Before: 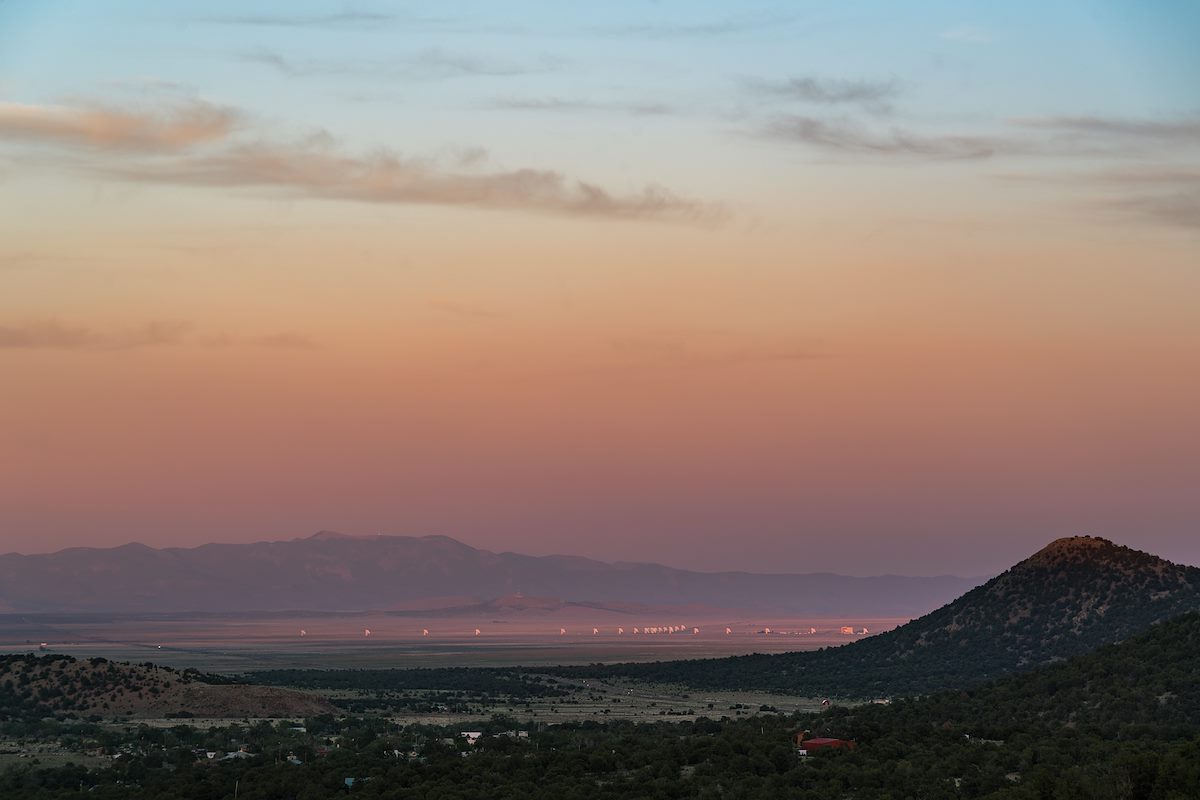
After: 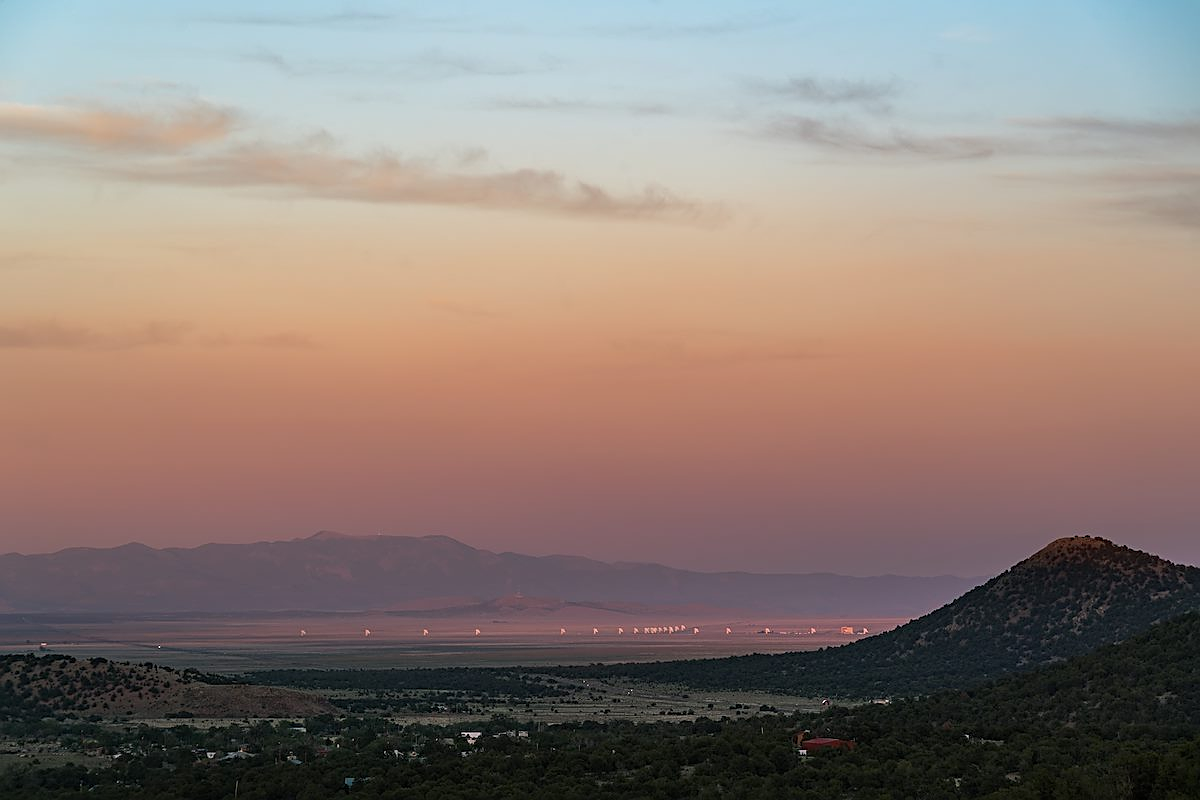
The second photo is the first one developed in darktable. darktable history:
shadows and highlights: radius 91.21, shadows -15.45, white point adjustment 0.267, highlights 33.13, compress 48.45%, soften with gaussian
sharpen: on, module defaults
